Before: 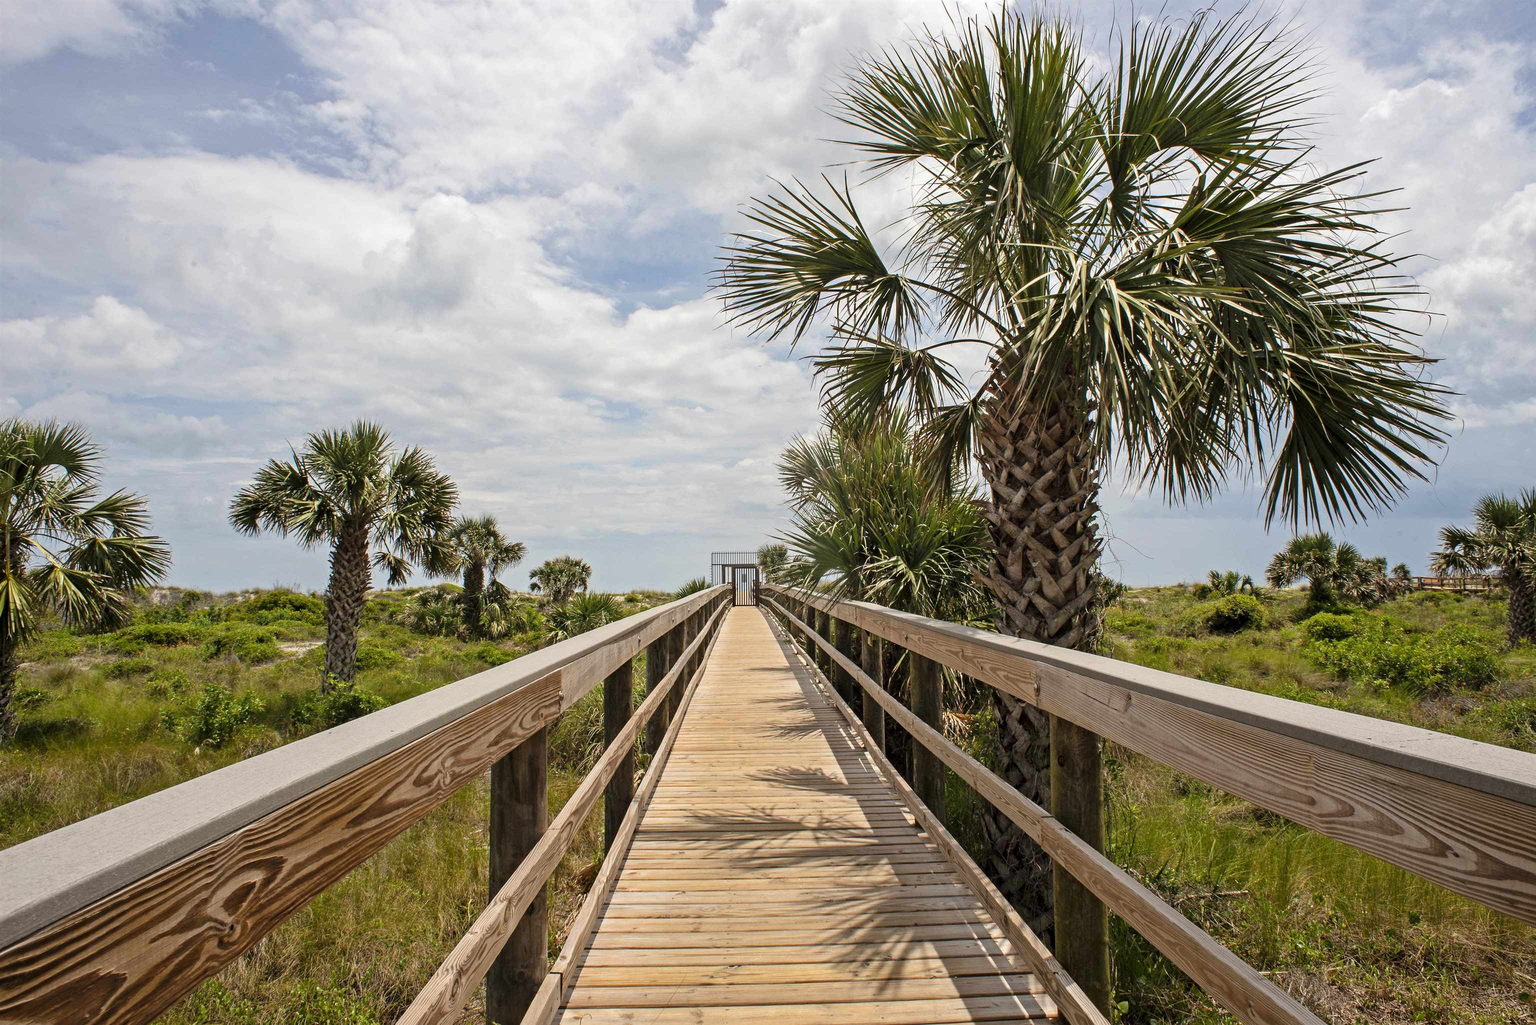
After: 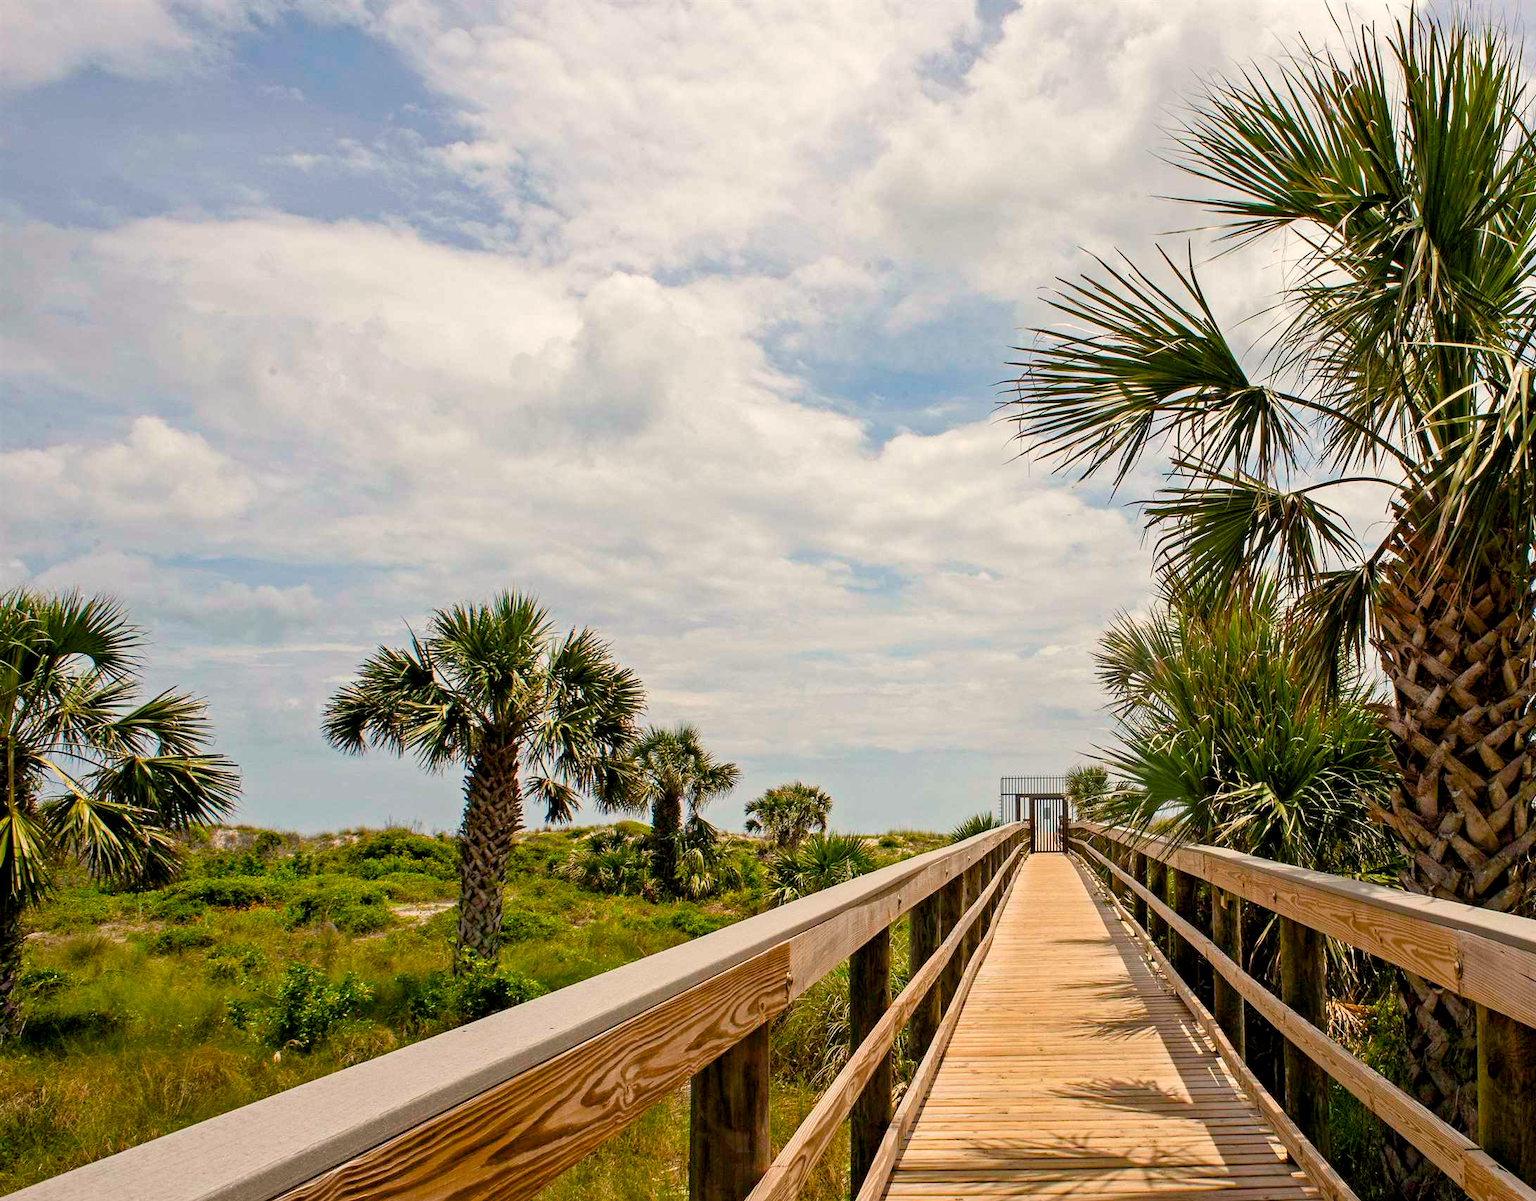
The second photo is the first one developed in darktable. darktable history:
crop: right 28.885%, bottom 16.626%
color balance rgb: shadows lift › chroma 3%, shadows lift › hue 240.84°, highlights gain › chroma 3%, highlights gain › hue 73.2°, global offset › luminance -0.5%, perceptual saturation grading › global saturation 20%, perceptual saturation grading › highlights -25%, perceptual saturation grading › shadows 50%, global vibrance 25.26%
